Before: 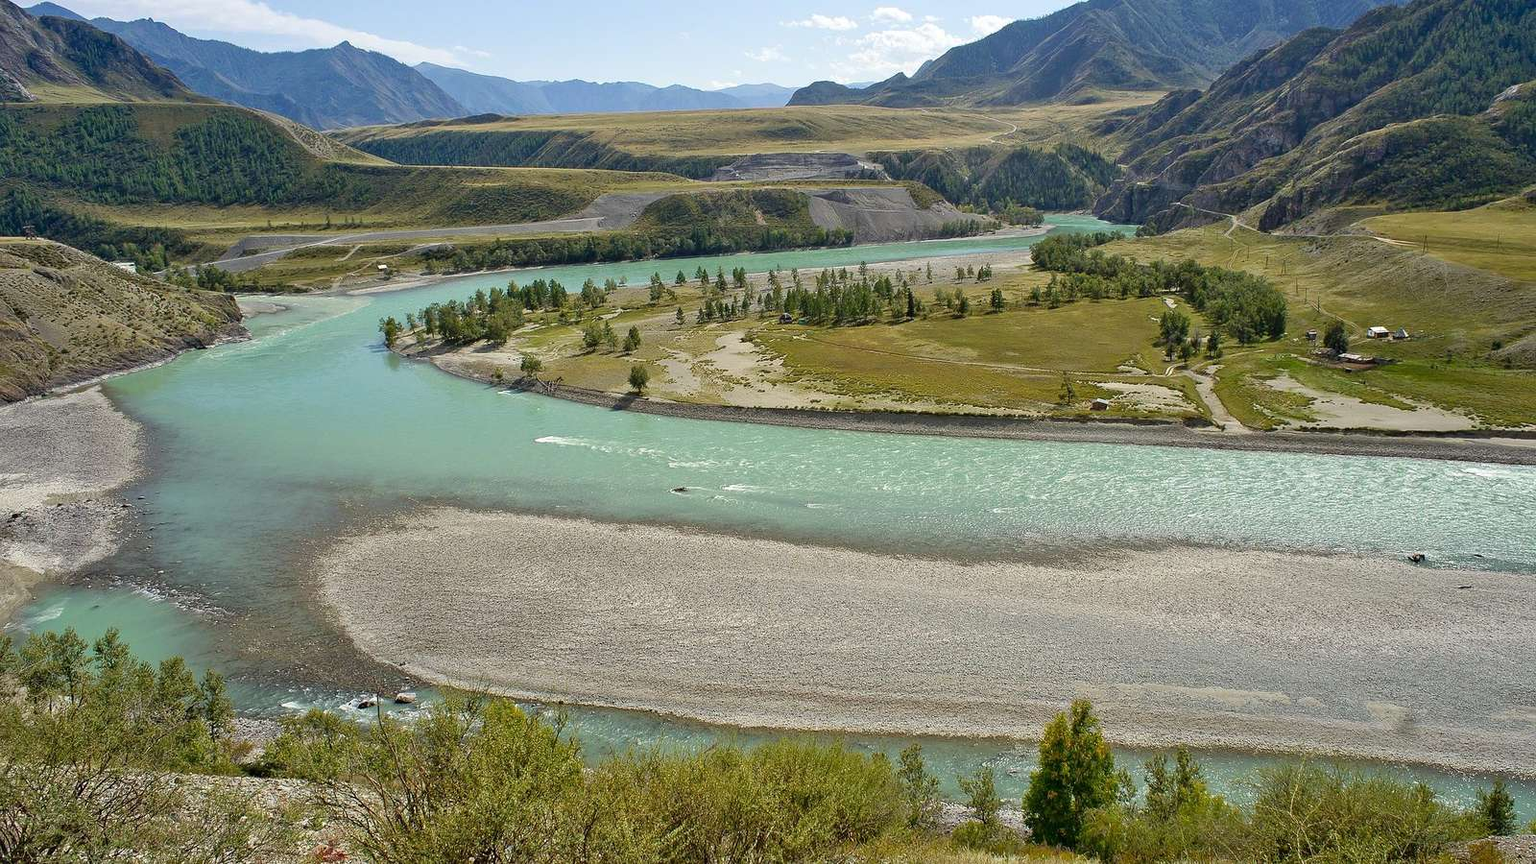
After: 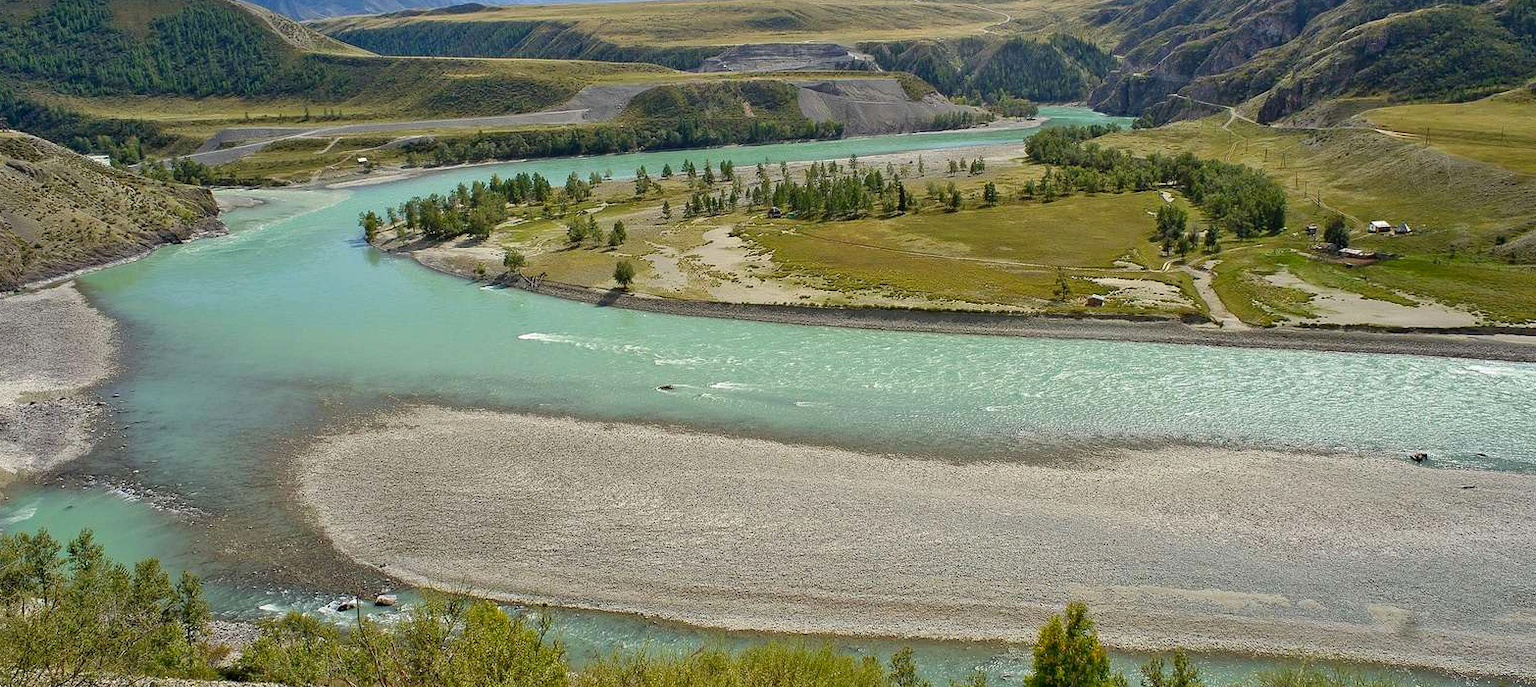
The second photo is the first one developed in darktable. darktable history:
crop and rotate: left 1.814%, top 12.818%, right 0.25%, bottom 9.225%
contrast brightness saturation: saturation 0.1
